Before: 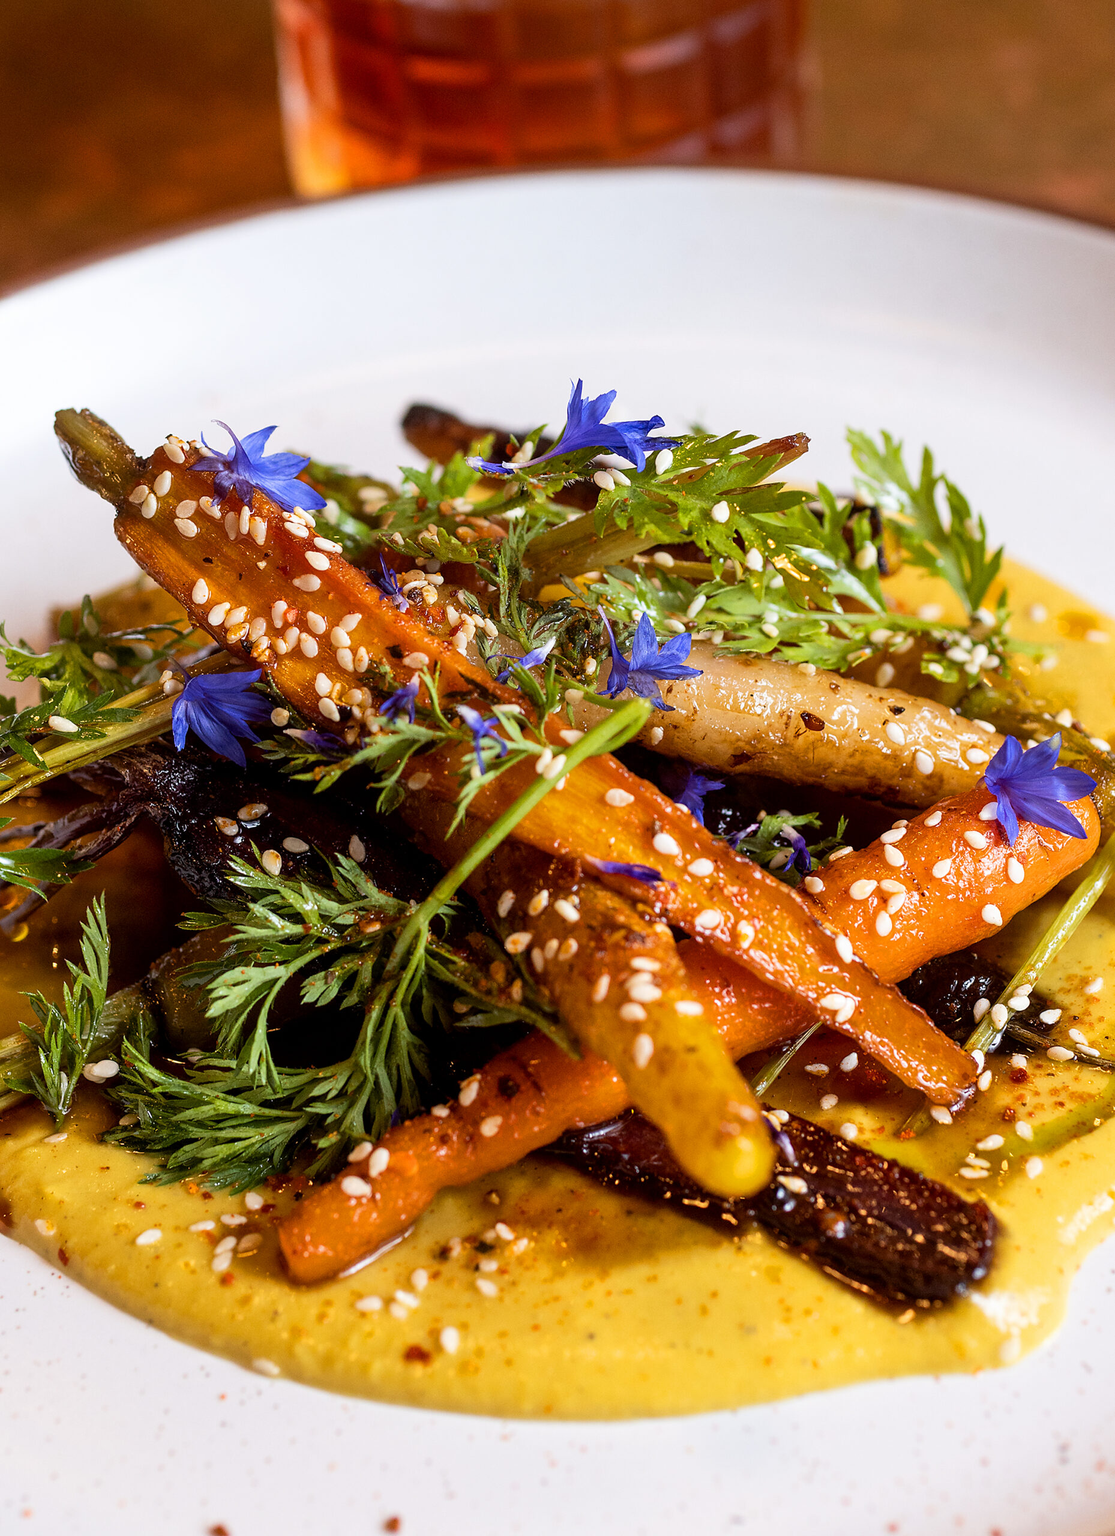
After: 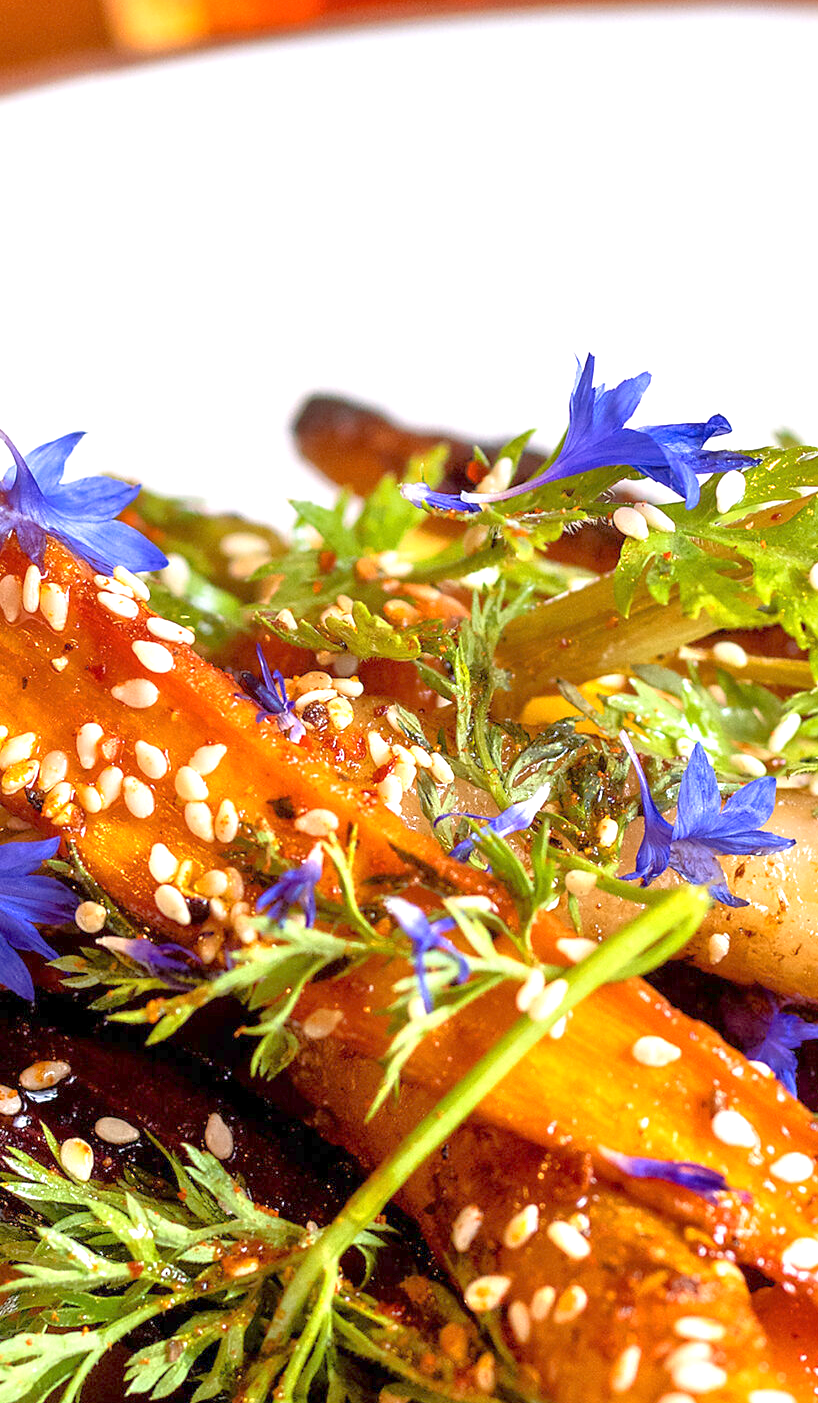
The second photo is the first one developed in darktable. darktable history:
tone equalizer: -8 EV 2 EV, -7 EV 2 EV, -6 EV 2 EV, -5 EV 2 EV, -4 EV 2 EV, -3 EV 1.5 EV, -2 EV 1 EV, -1 EV 0.5 EV
crop: left 20.248%, top 10.86%, right 35.675%, bottom 34.321%
exposure: exposure 0.648 EV, compensate highlight preservation false
